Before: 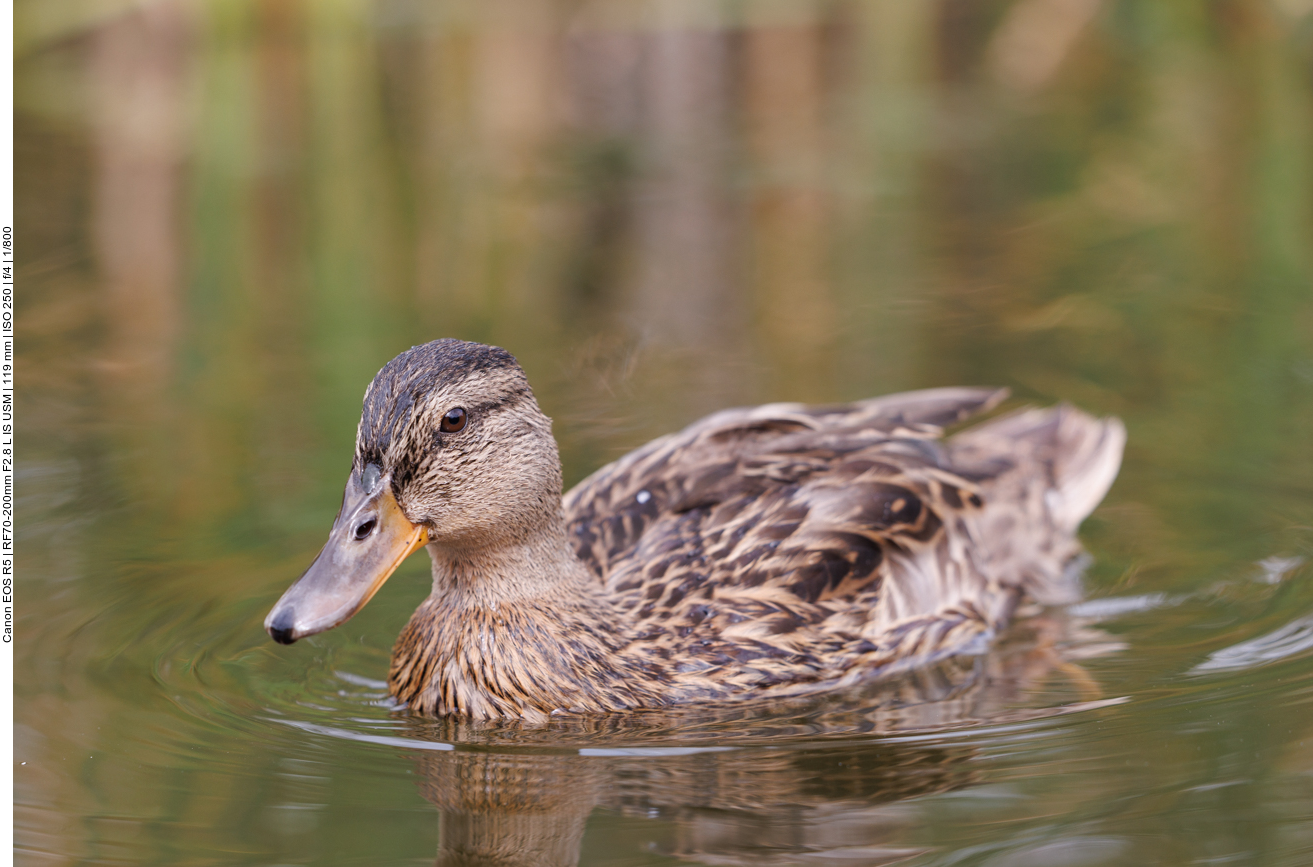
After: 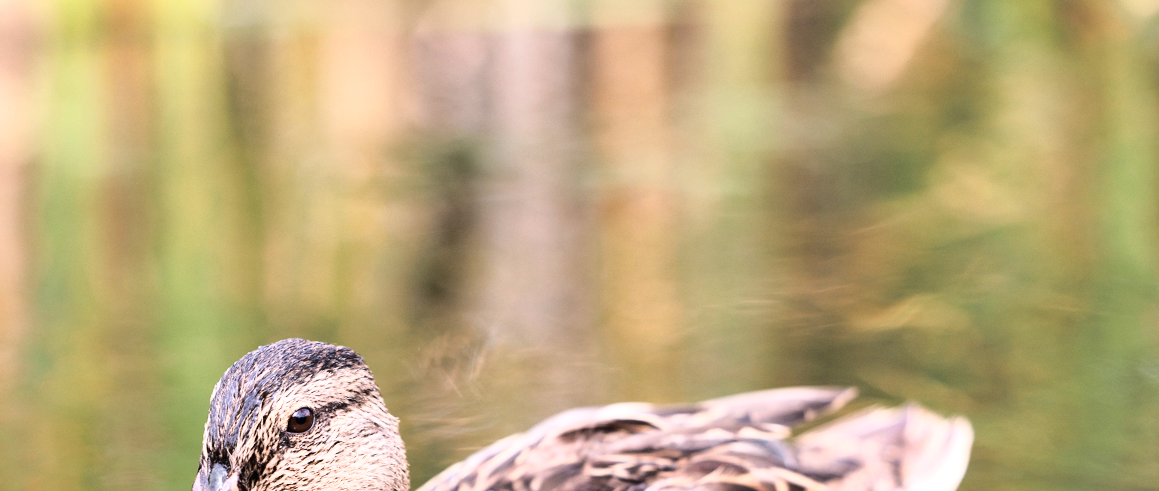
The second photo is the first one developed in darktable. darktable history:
crop and rotate: left 11.691%, bottom 43.324%
tone equalizer: -8 EV -0.78 EV, -7 EV -0.714 EV, -6 EV -0.588 EV, -5 EV -0.361 EV, -3 EV 0.401 EV, -2 EV 0.6 EV, -1 EV 0.674 EV, +0 EV 0.728 EV, edges refinement/feathering 500, mask exposure compensation -1.57 EV, preserve details no
base curve: curves: ch0 [(0, 0) (0.028, 0.03) (0.121, 0.232) (0.46, 0.748) (0.859, 0.968) (1, 1)]
